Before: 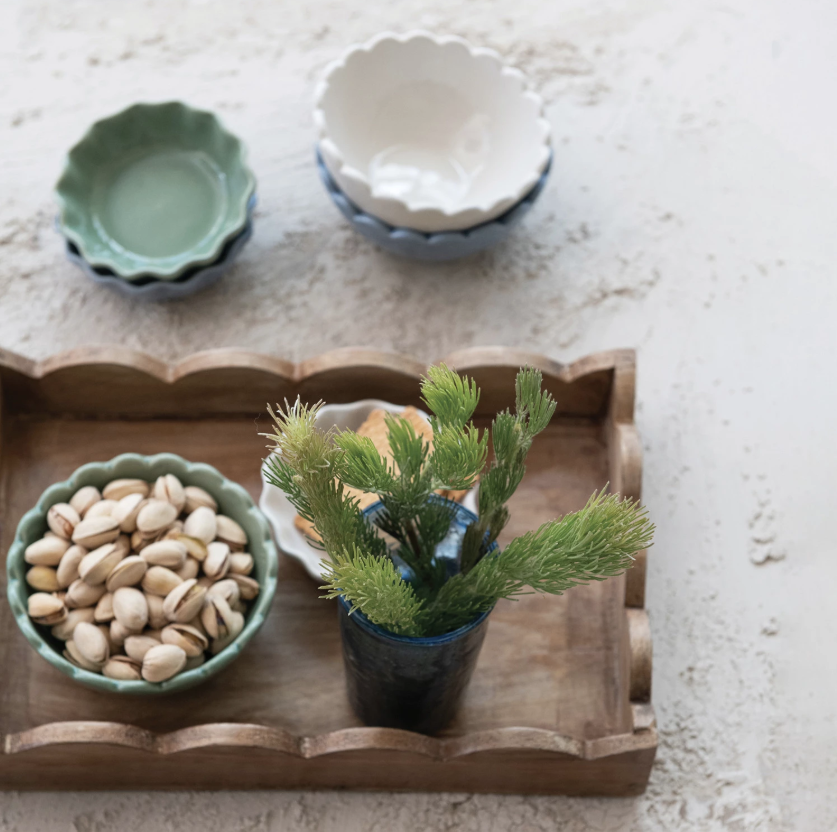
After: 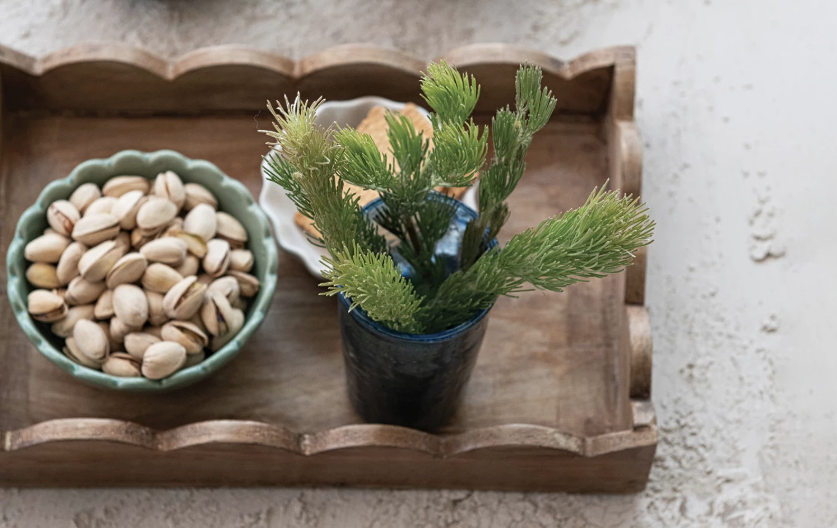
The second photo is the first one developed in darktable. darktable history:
contrast equalizer: y [[0.5, 0.5, 0.5, 0.512, 0.552, 0.62], [0.5 ×6], [0.5 ×4, 0.504, 0.553], [0 ×6], [0 ×6]]
crop and rotate: top 36.435%
